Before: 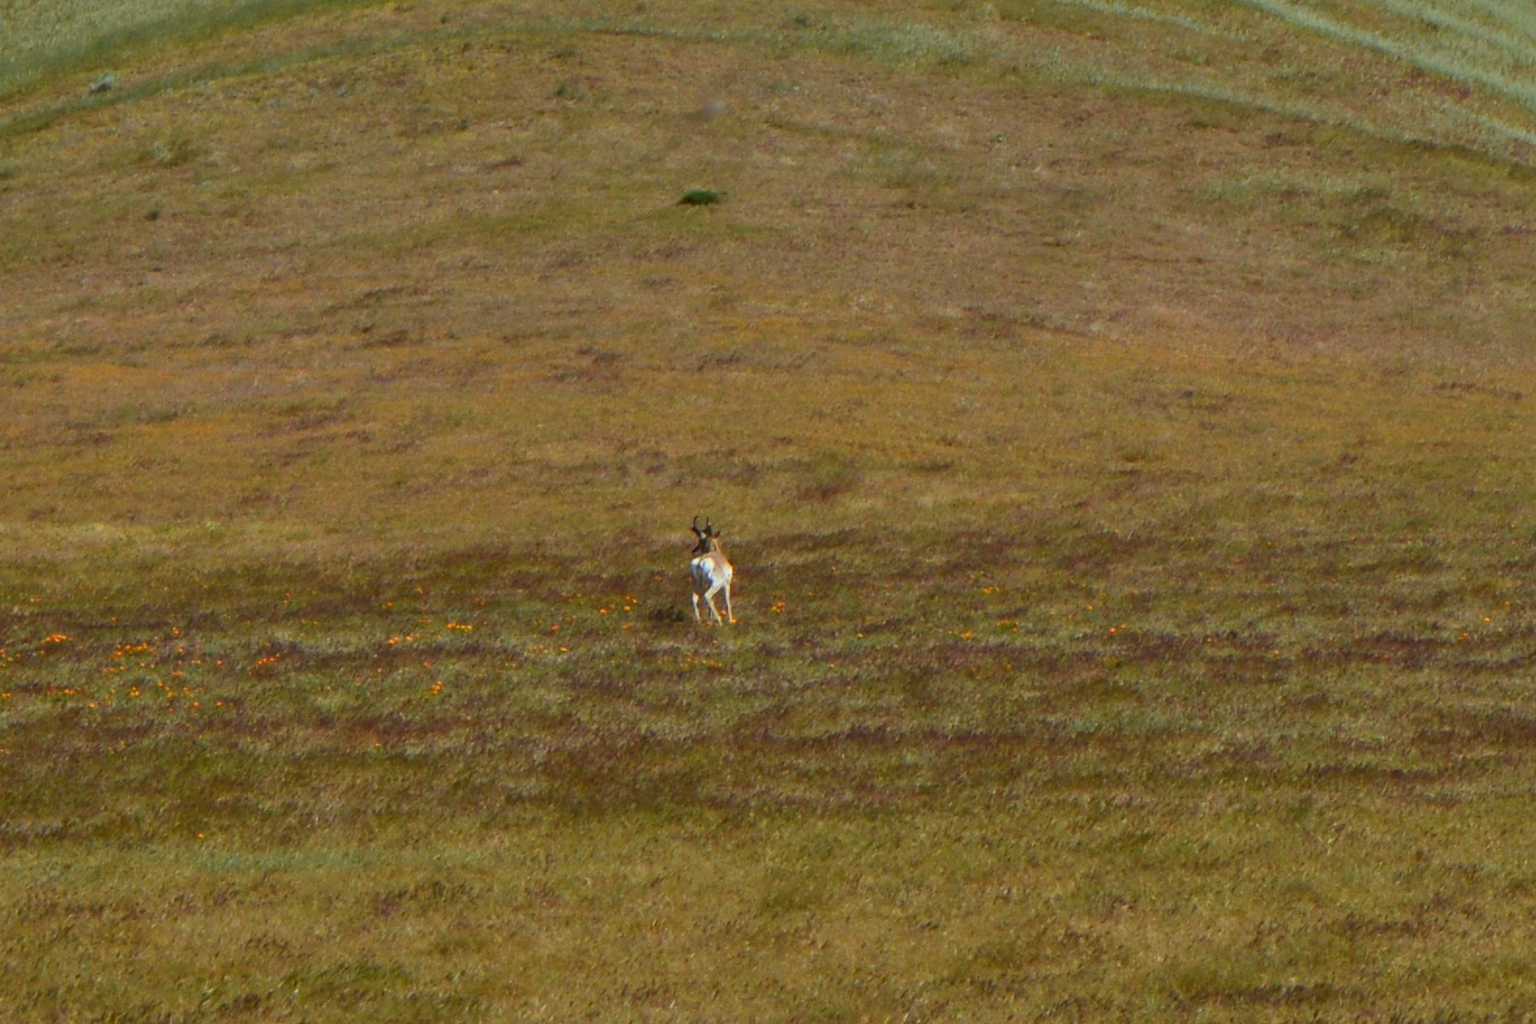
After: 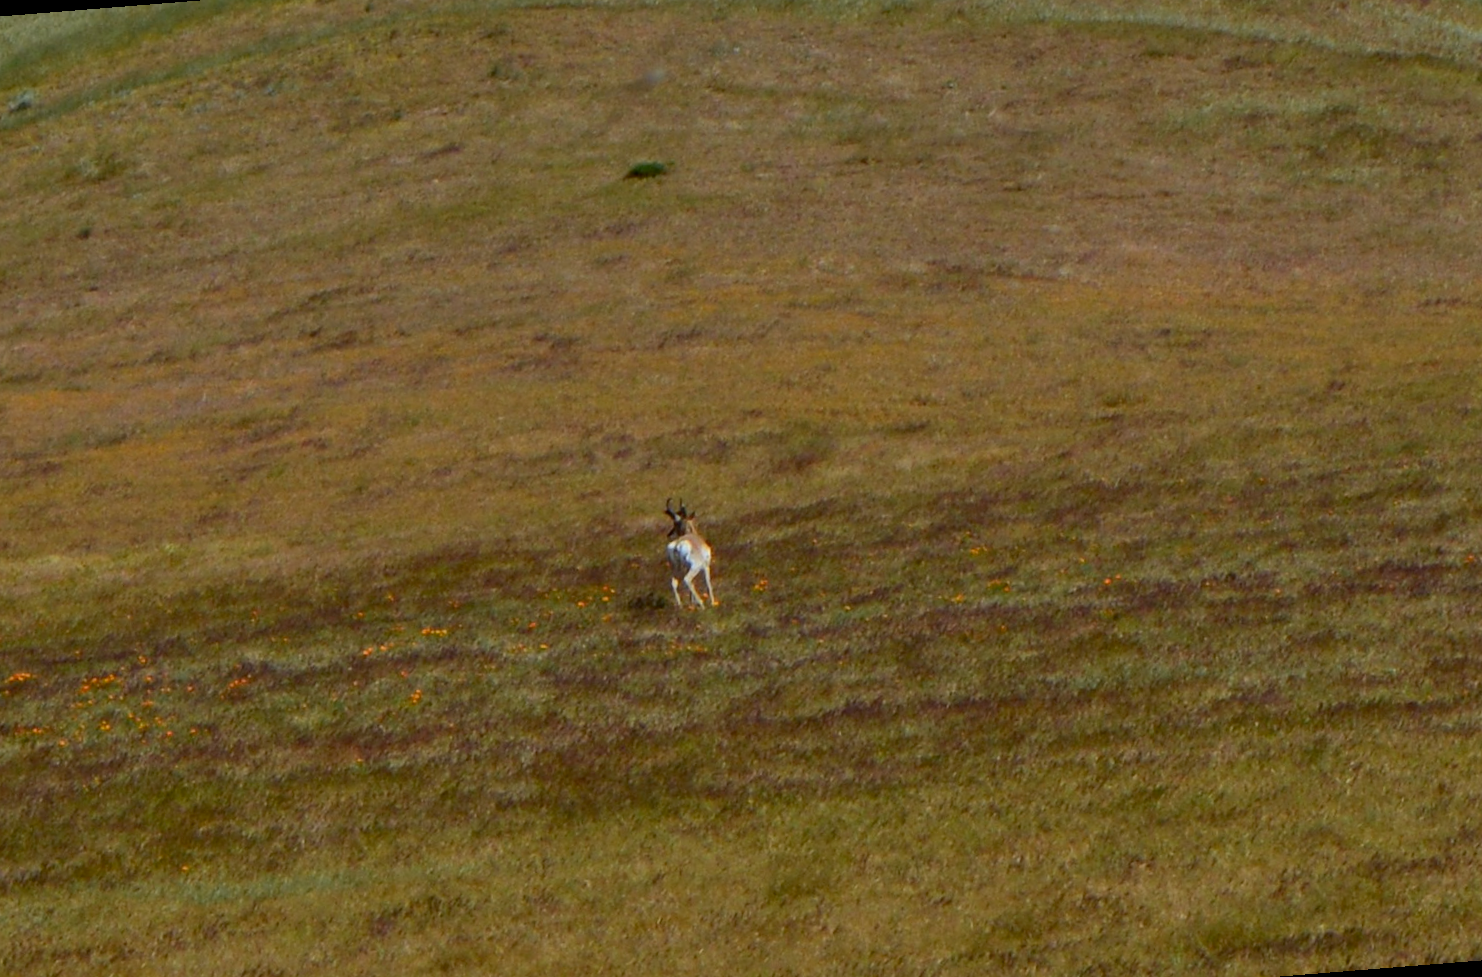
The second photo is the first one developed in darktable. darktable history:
rotate and perspective: rotation -4.57°, crop left 0.054, crop right 0.944, crop top 0.087, crop bottom 0.914
exposure: black level correction 0.006, exposure -0.226 EV, compensate highlight preservation false
white balance: red 1.004, blue 1.024
